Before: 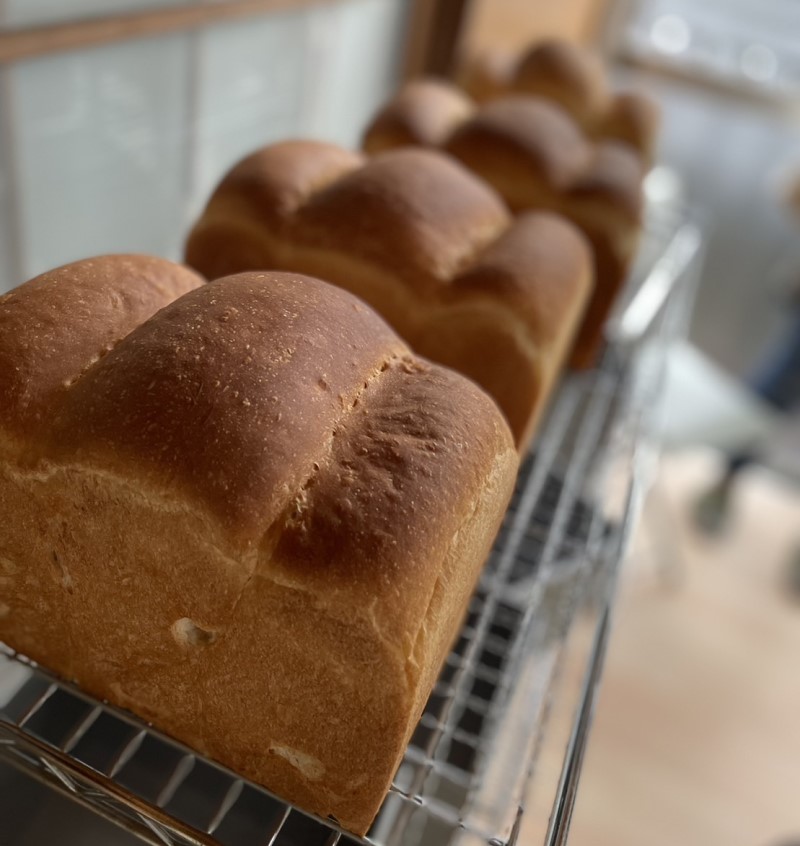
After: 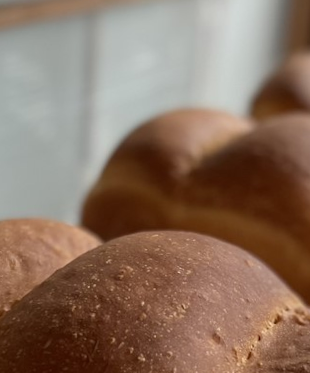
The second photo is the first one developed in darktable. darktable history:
crop and rotate: left 10.817%, top 0.062%, right 47.194%, bottom 53.626%
rotate and perspective: rotation -1.68°, lens shift (vertical) -0.146, crop left 0.049, crop right 0.912, crop top 0.032, crop bottom 0.96
